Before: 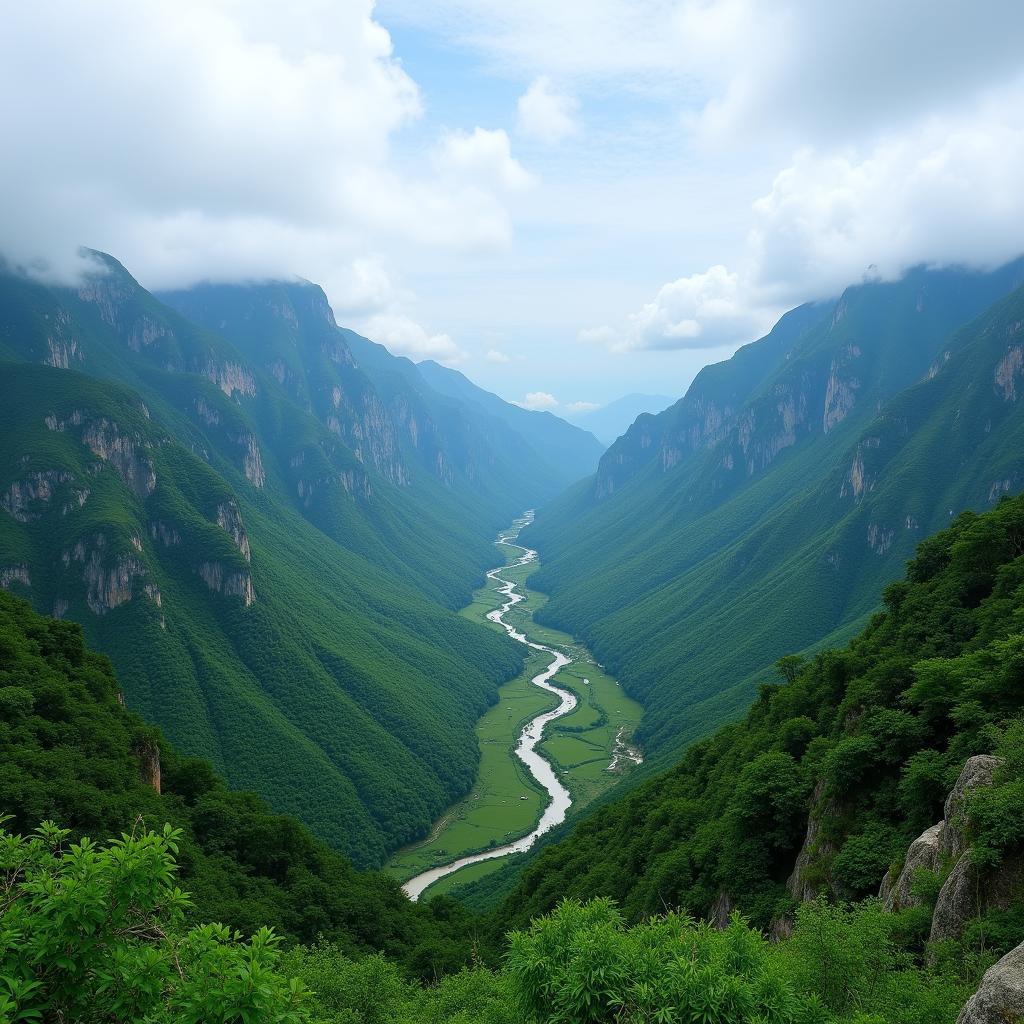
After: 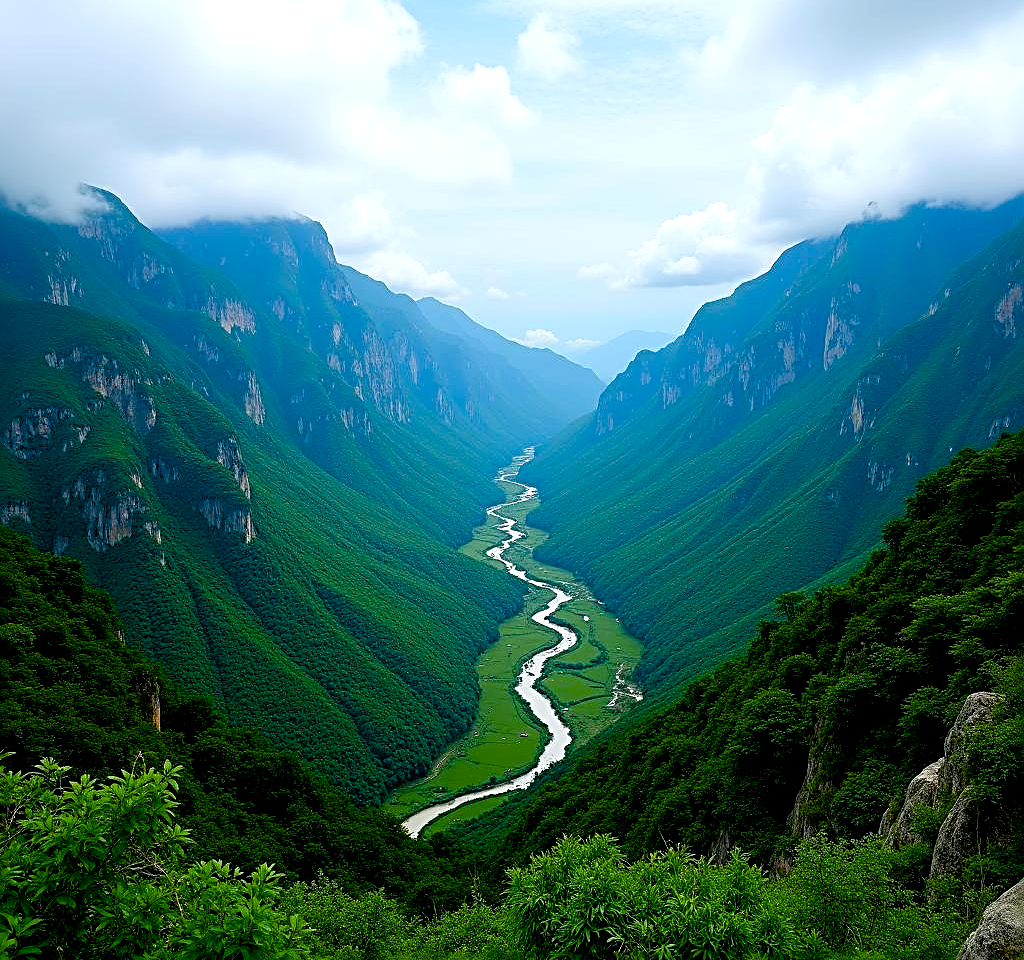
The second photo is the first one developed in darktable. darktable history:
color balance rgb: shadows lift › luminance -9.41%, highlights gain › luminance 17.6%, global offset › luminance -1.45%, perceptual saturation grading › highlights -17.77%, perceptual saturation grading › mid-tones 33.1%, perceptual saturation grading › shadows 50.52%, global vibrance 24.22%
sharpen: radius 3.025, amount 0.757
crop and rotate: top 6.25%
